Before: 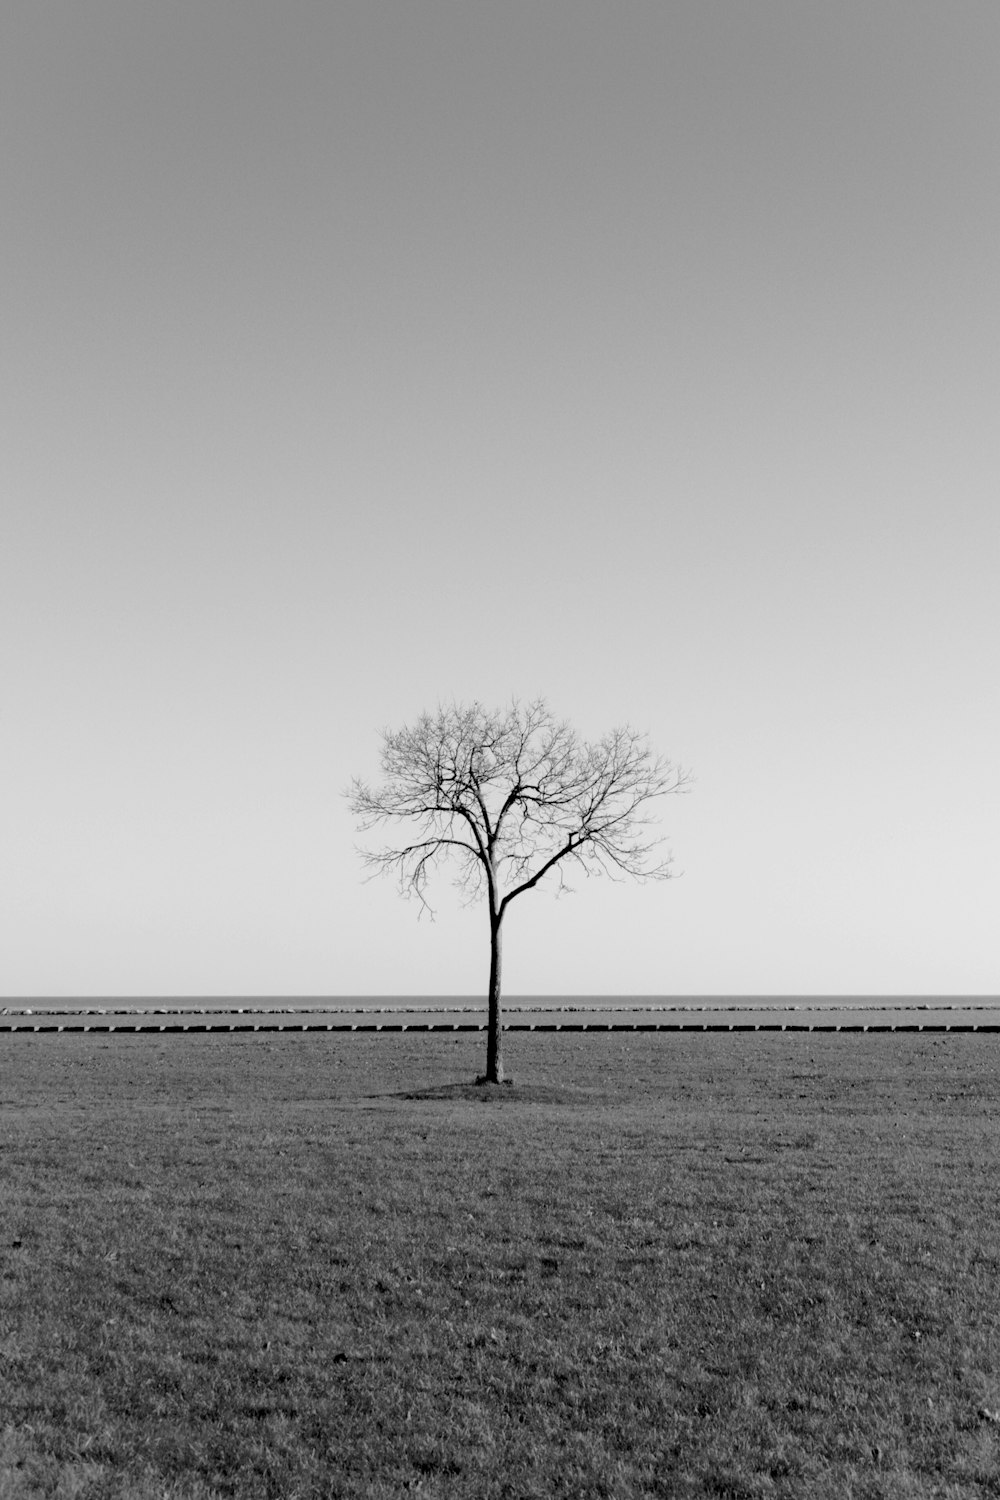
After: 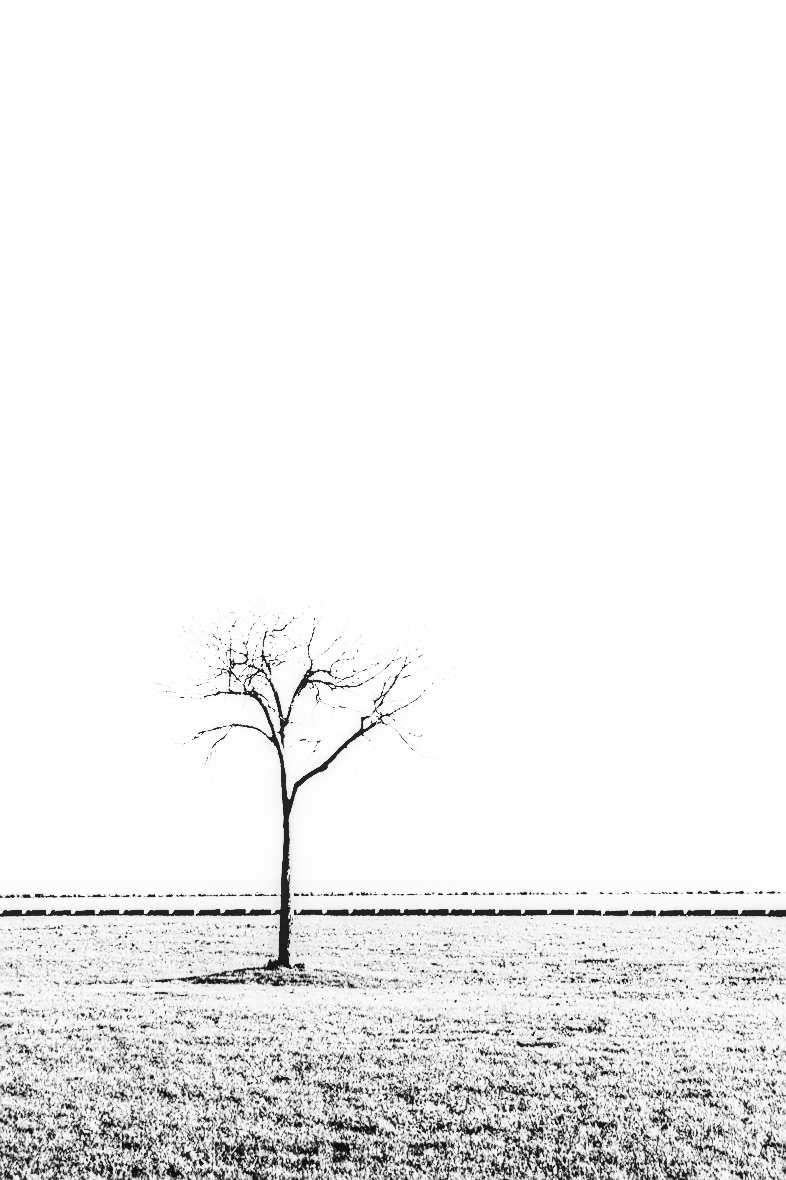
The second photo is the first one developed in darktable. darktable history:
base curve: curves: ch0 [(0, 0) (0.028, 0.03) (0.121, 0.232) (0.46, 0.748) (0.859, 0.968) (1, 1)], exposure shift 0.01, preserve colors none
contrast brightness saturation: contrast 0.935, brightness 0.191
exposure: black level correction 0, exposure 0.697 EV, compensate highlight preservation false
crop and rotate: left 20.836%, top 7.744%, right 0.475%, bottom 13.572%
local contrast: highlights 25%, detail 130%
sharpen: on, module defaults
velvia: on, module defaults
